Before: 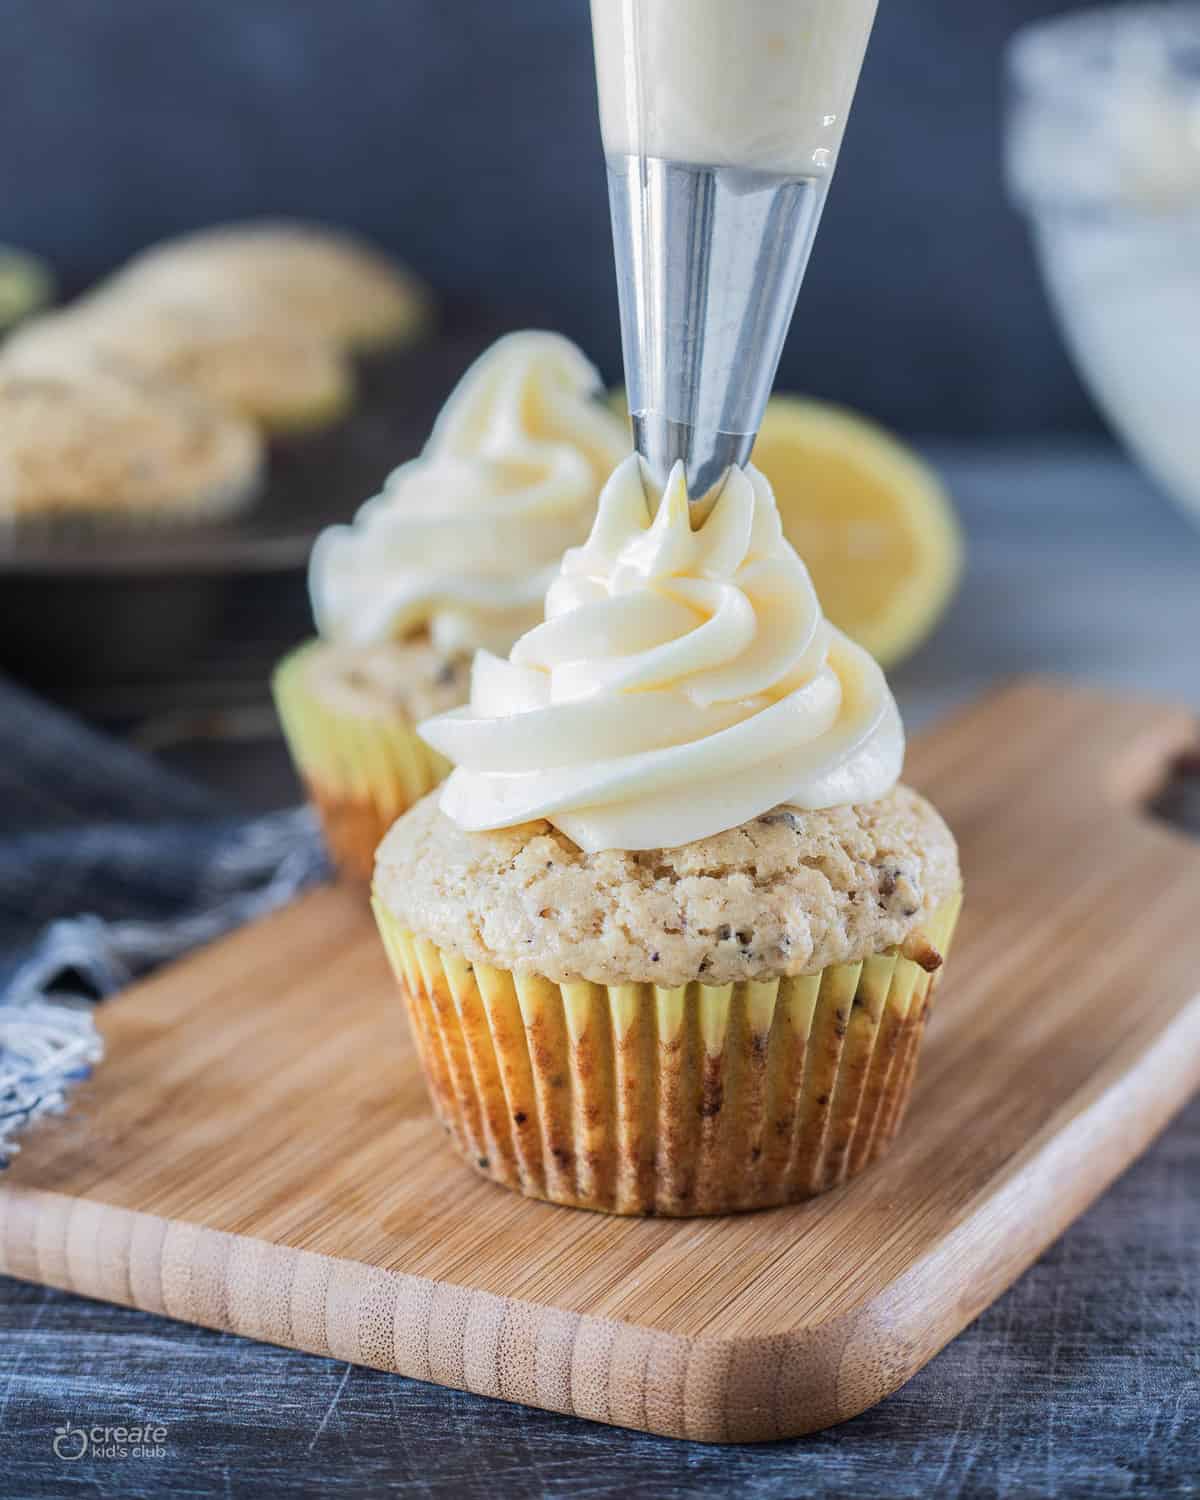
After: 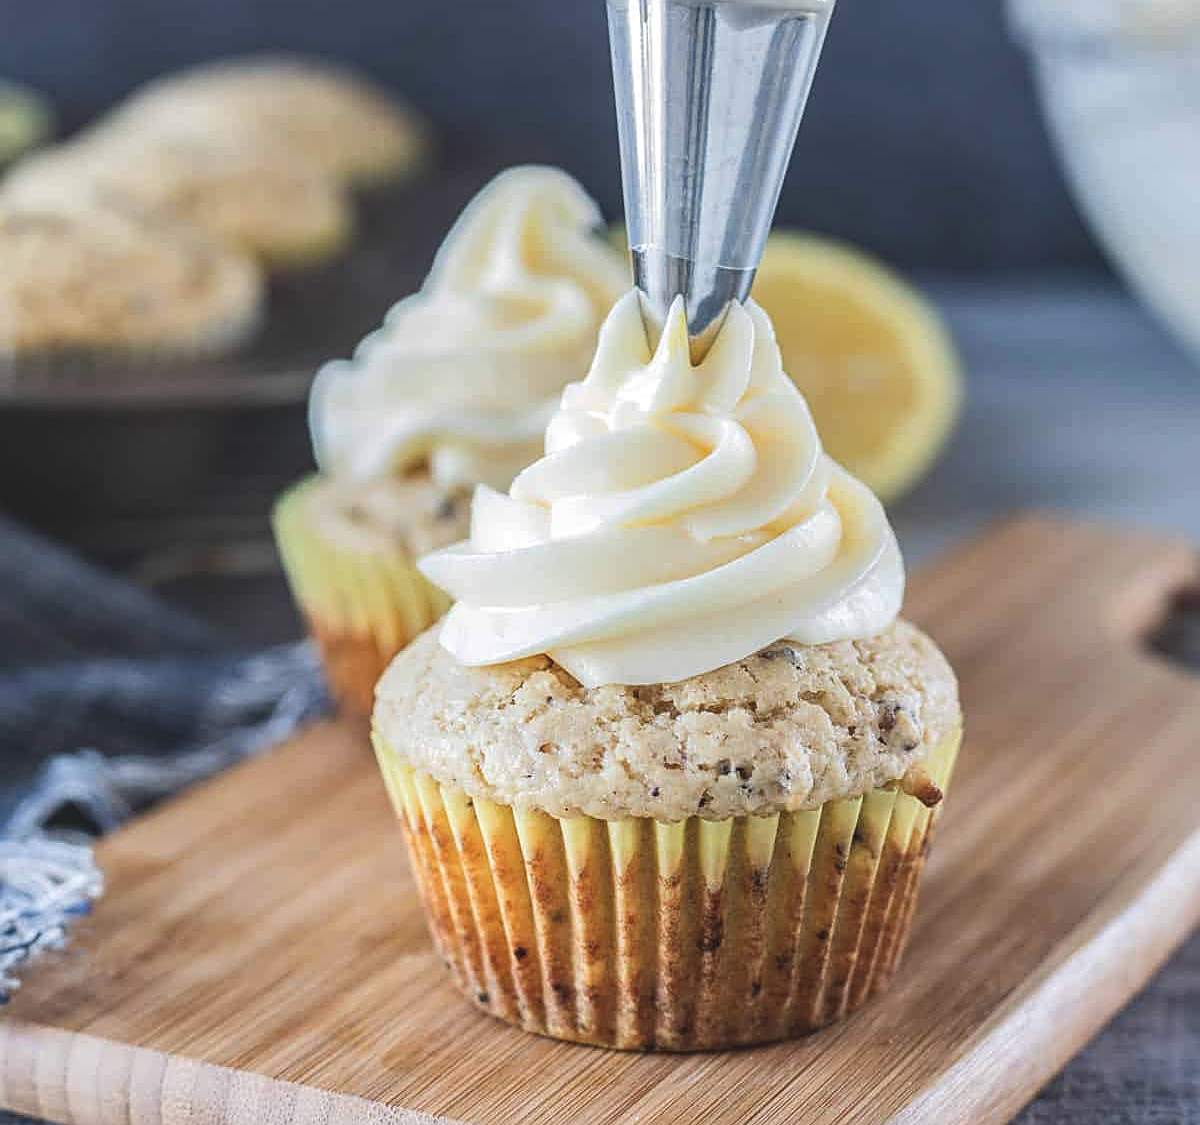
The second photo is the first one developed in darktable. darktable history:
exposure: black level correction -0.016, compensate exposure bias true, compensate highlight preservation false
crop: top 11.009%, bottom 13.959%
local contrast: on, module defaults
sharpen: on, module defaults
